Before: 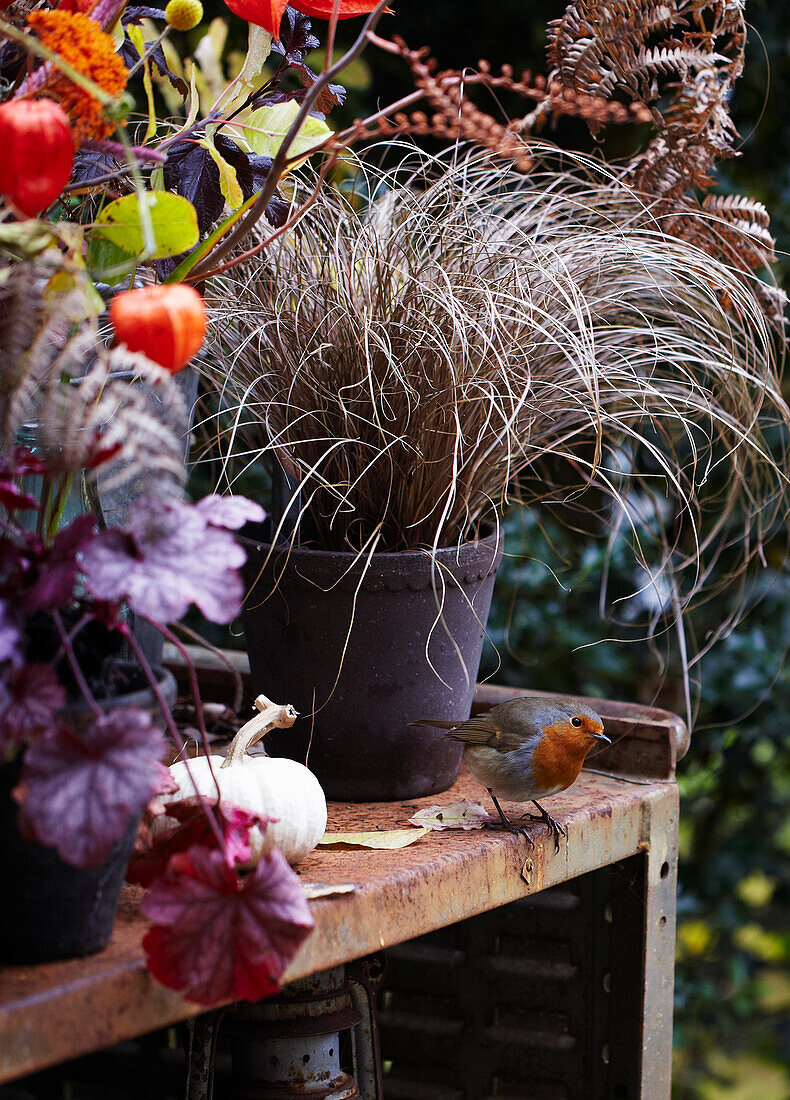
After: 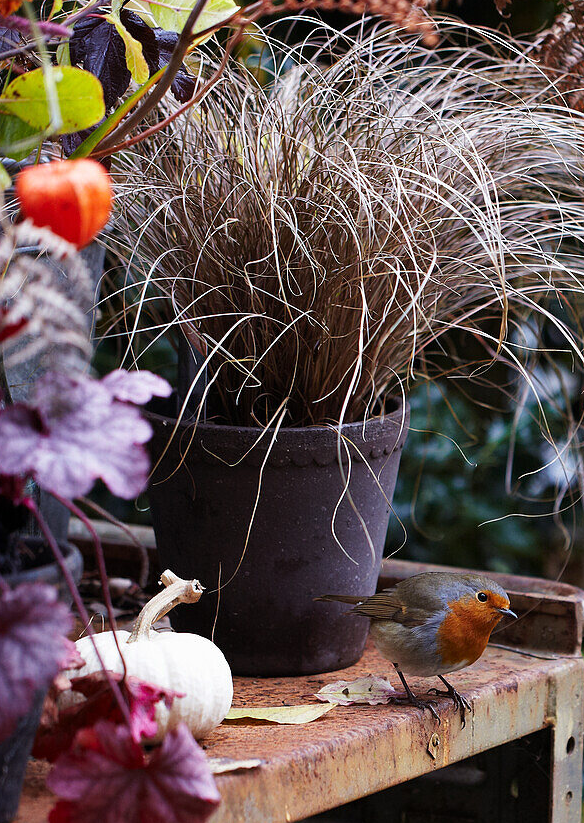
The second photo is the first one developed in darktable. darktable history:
crop and rotate: left 11.936%, top 11.371%, right 14.064%, bottom 13.759%
